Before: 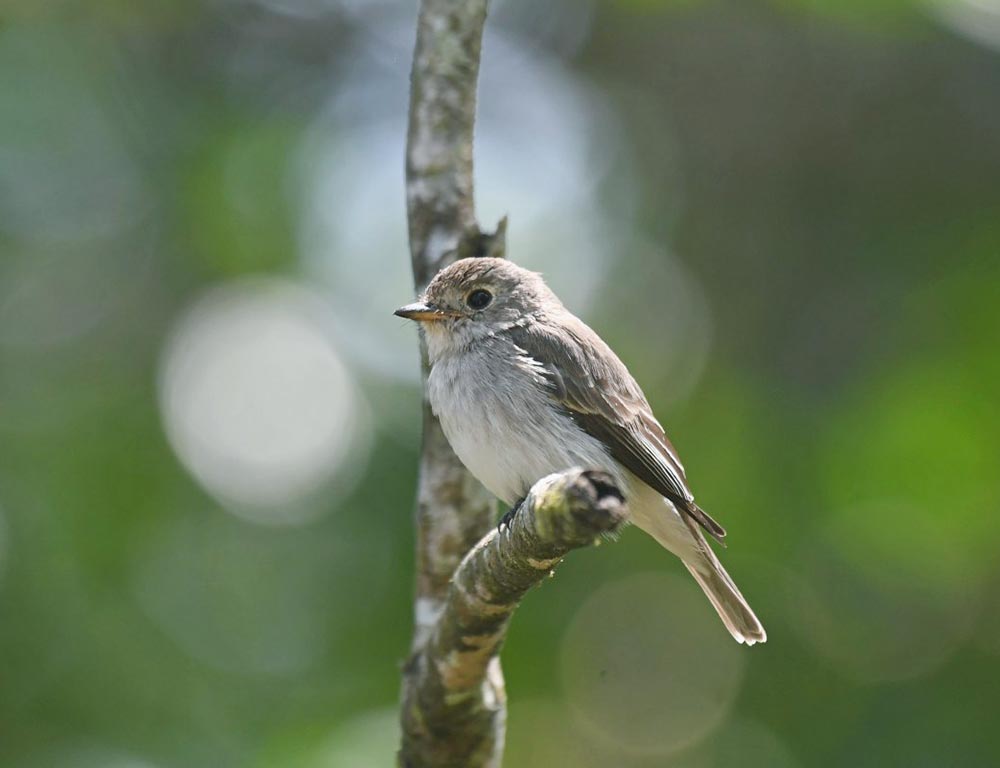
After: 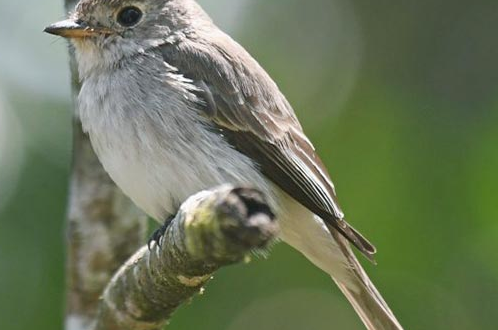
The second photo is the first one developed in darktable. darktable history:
crop: left 35.025%, top 36.925%, right 15.097%, bottom 20.021%
